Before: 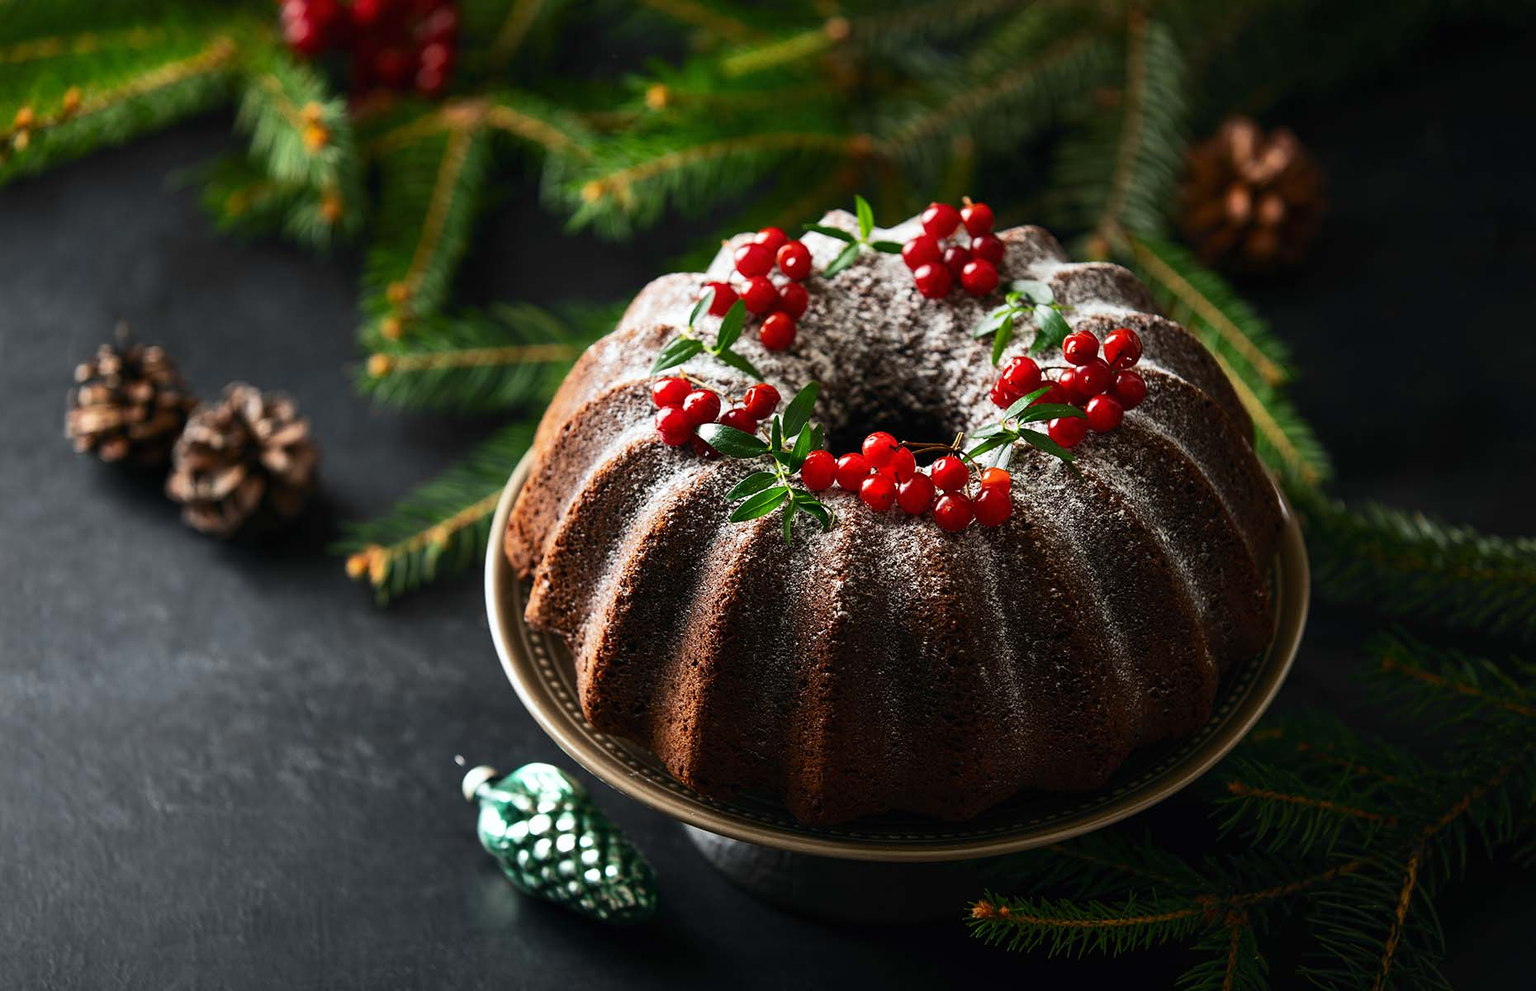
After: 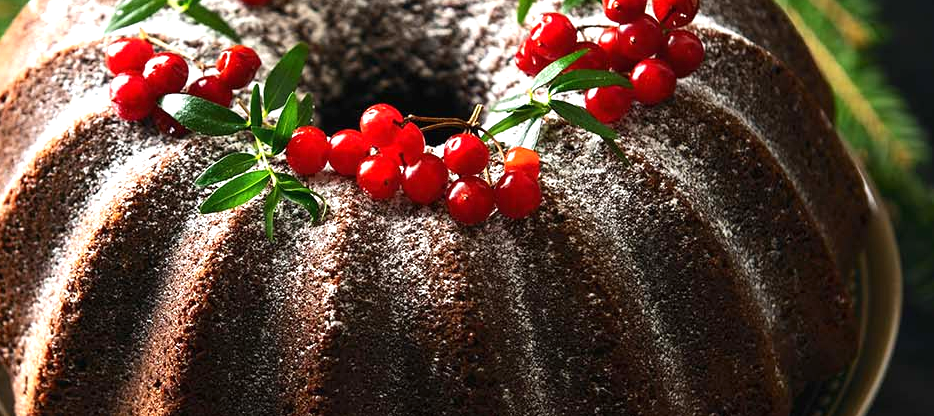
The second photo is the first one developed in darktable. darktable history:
exposure: black level correction 0, exposure 0.701 EV, compensate exposure bias true, compensate highlight preservation false
crop: left 36.815%, top 34.952%, right 12.927%, bottom 30.363%
